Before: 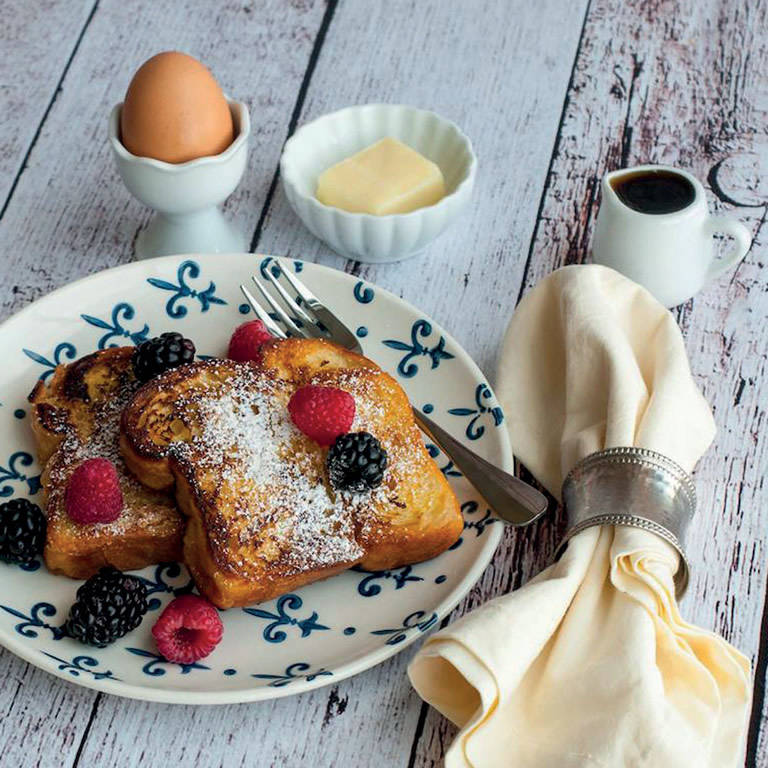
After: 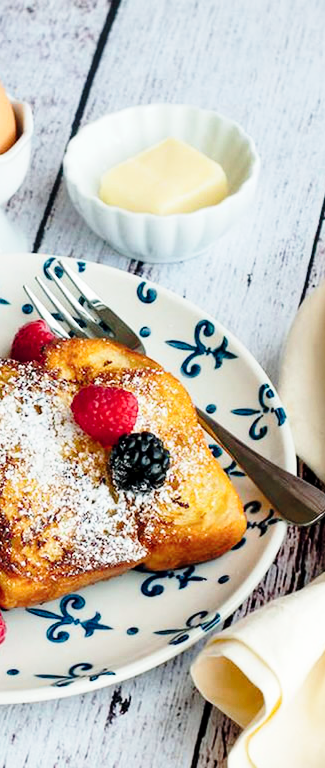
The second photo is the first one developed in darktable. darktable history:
base curve: curves: ch0 [(0, 0) (0.028, 0.03) (0.121, 0.232) (0.46, 0.748) (0.859, 0.968) (1, 1)], preserve colors none
exposure: black level correction 0.001, compensate highlight preservation false
crop: left 28.382%, right 29.227%
